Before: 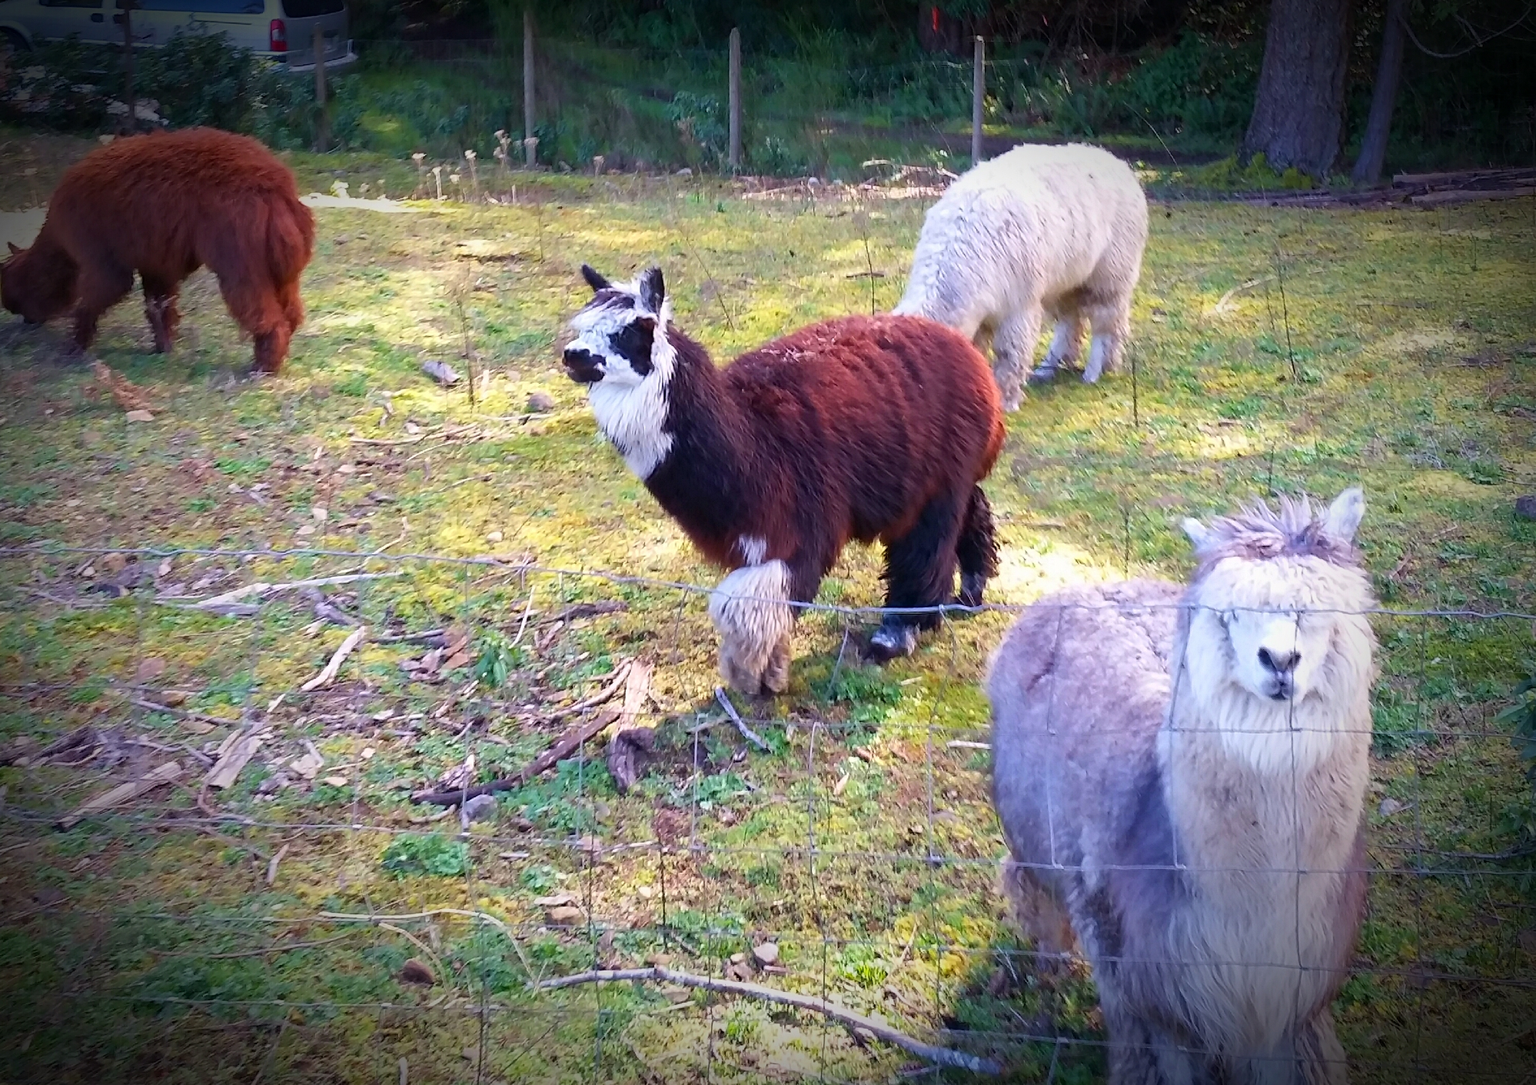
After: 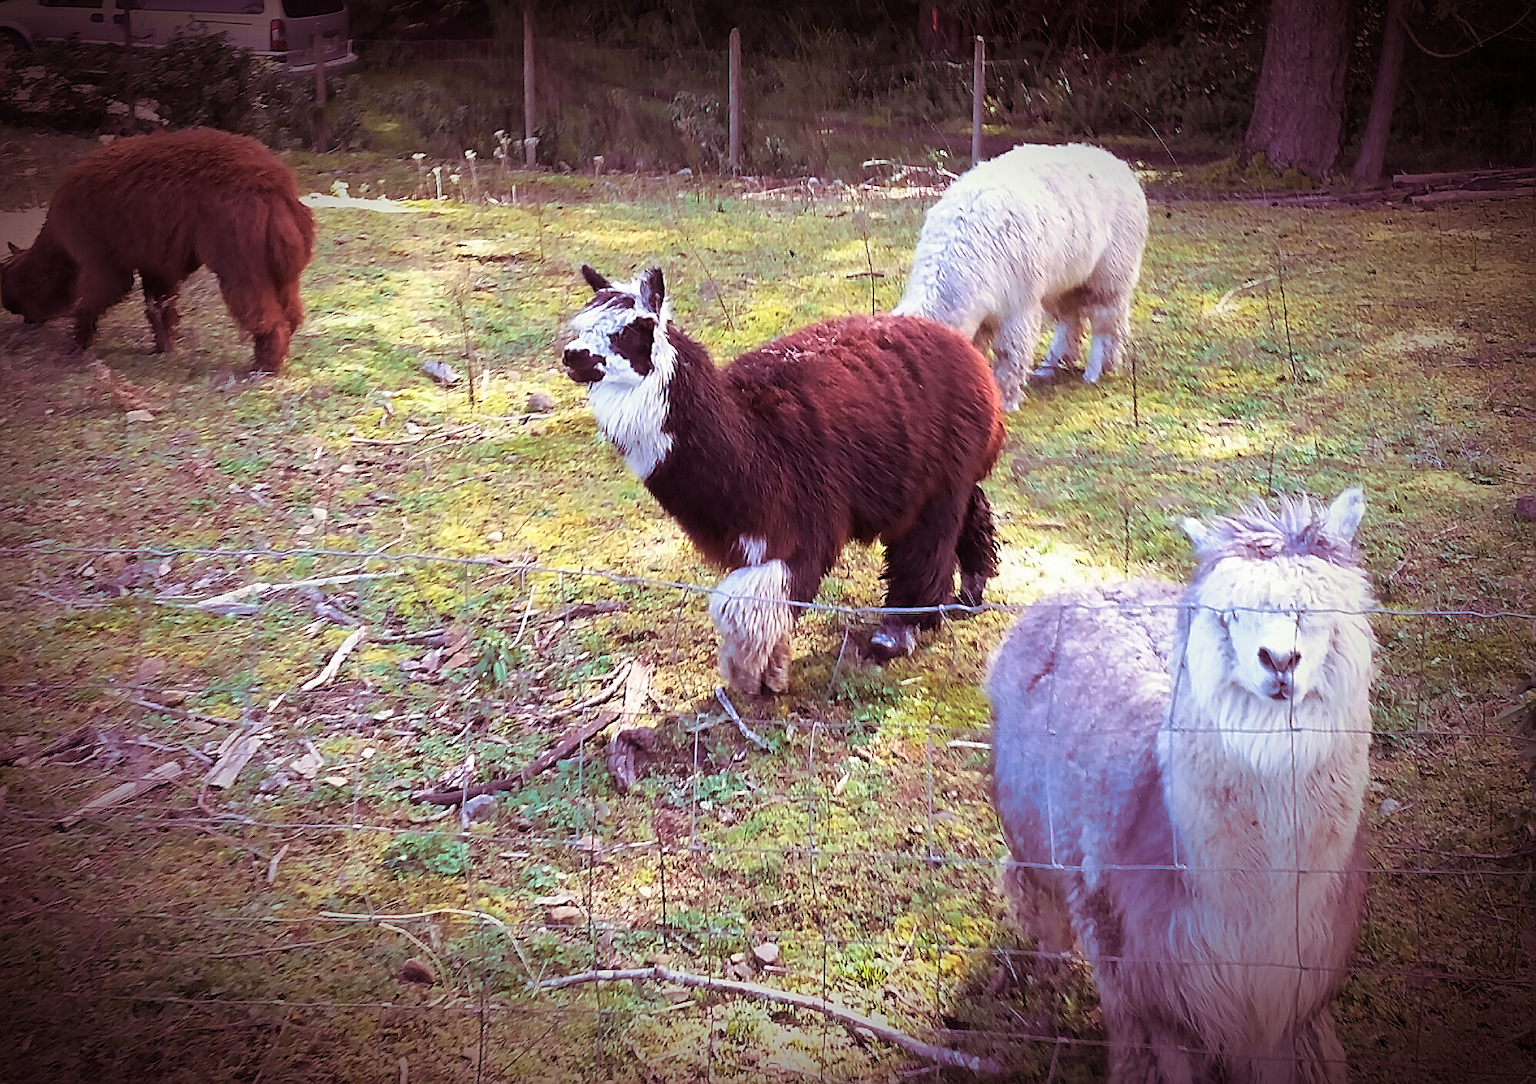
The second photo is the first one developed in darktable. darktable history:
split-toning: on, module defaults
sharpen: on, module defaults
tone equalizer: on, module defaults
